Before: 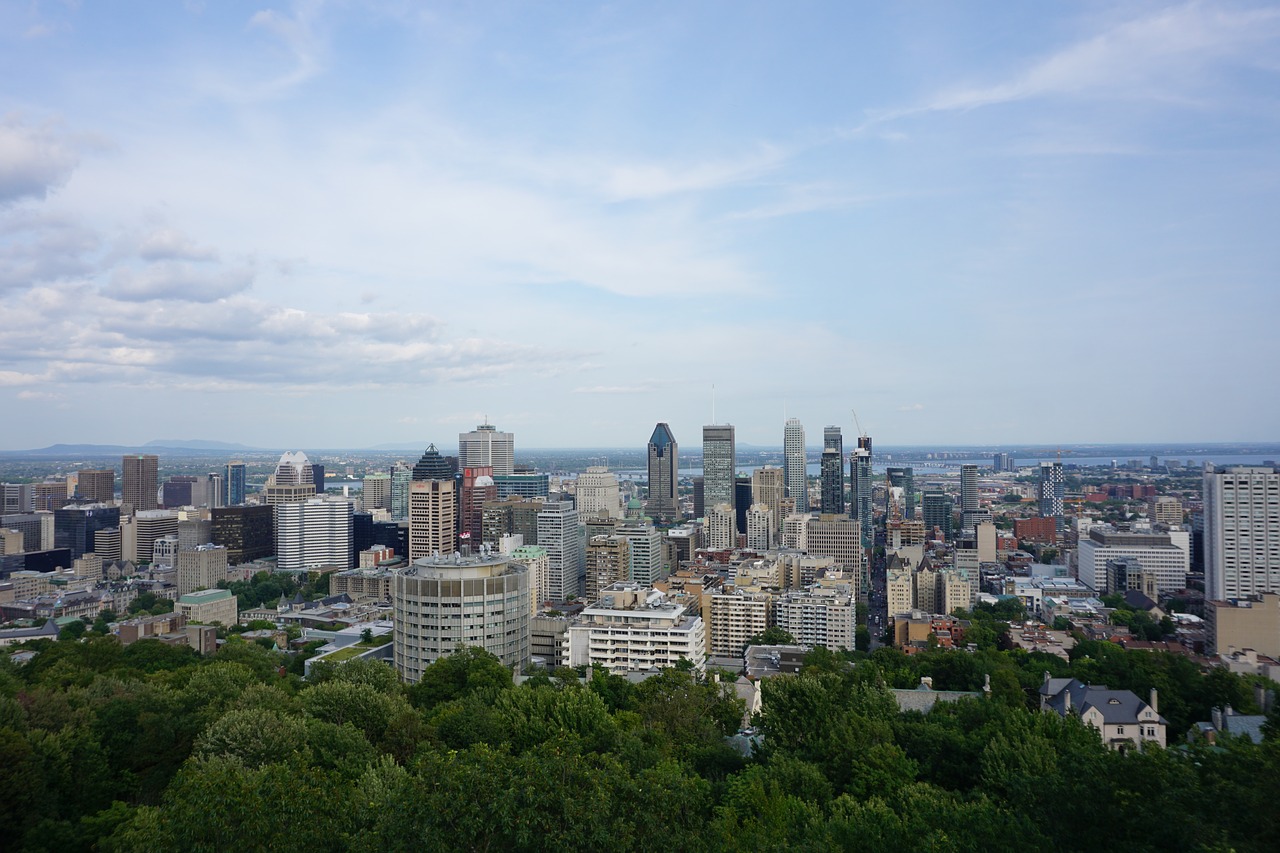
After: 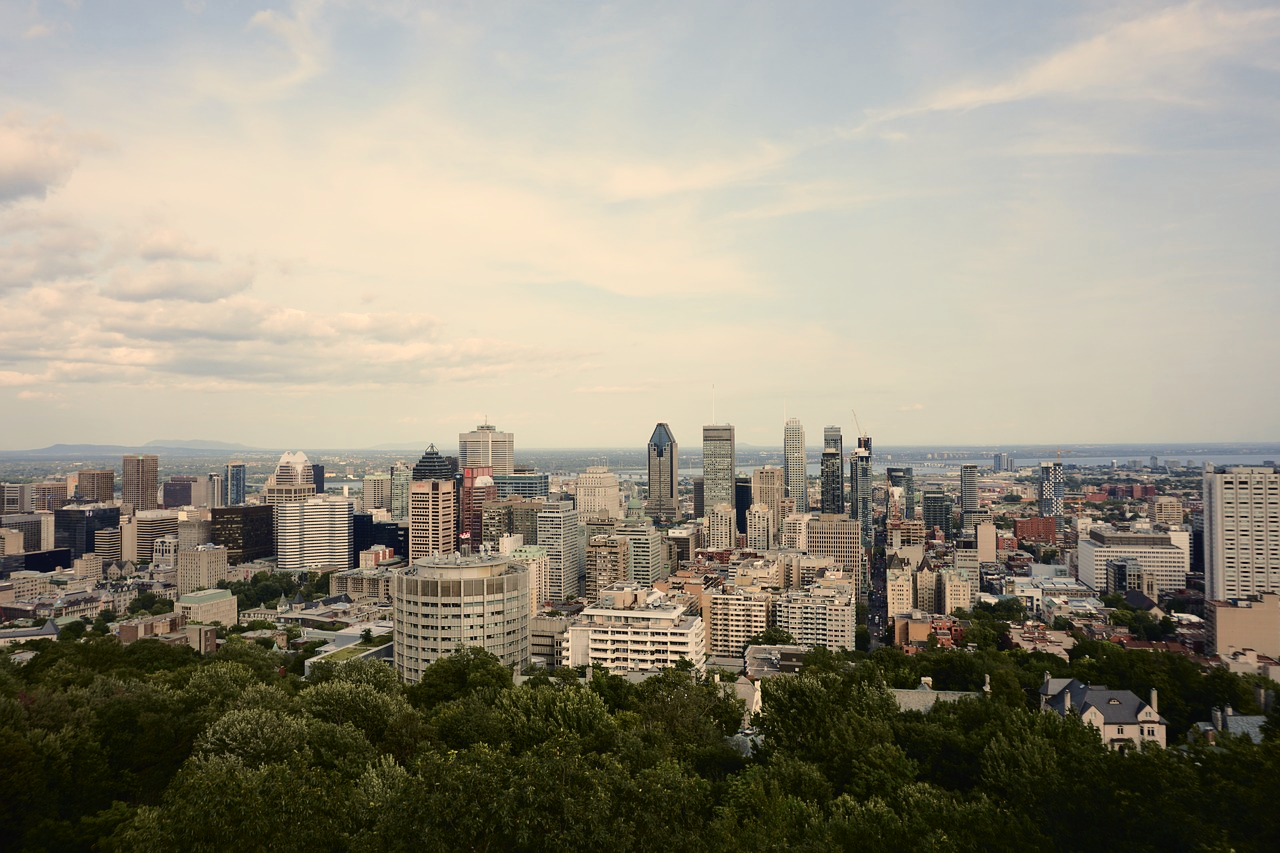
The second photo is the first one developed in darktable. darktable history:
white balance: red 1.123, blue 0.83
tone curve: curves: ch0 [(0.003, 0.015) (0.104, 0.07) (0.239, 0.201) (0.327, 0.317) (0.401, 0.443) (0.495, 0.55) (0.65, 0.68) (0.832, 0.858) (1, 0.977)]; ch1 [(0, 0) (0.161, 0.092) (0.35, 0.33) (0.379, 0.401) (0.447, 0.476) (0.495, 0.499) (0.515, 0.518) (0.55, 0.557) (0.621, 0.615) (0.718, 0.734) (1, 1)]; ch2 [(0, 0) (0.359, 0.372) (0.437, 0.437) (0.502, 0.501) (0.534, 0.537) (0.599, 0.586) (1, 1)], color space Lab, independent channels, preserve colors none
